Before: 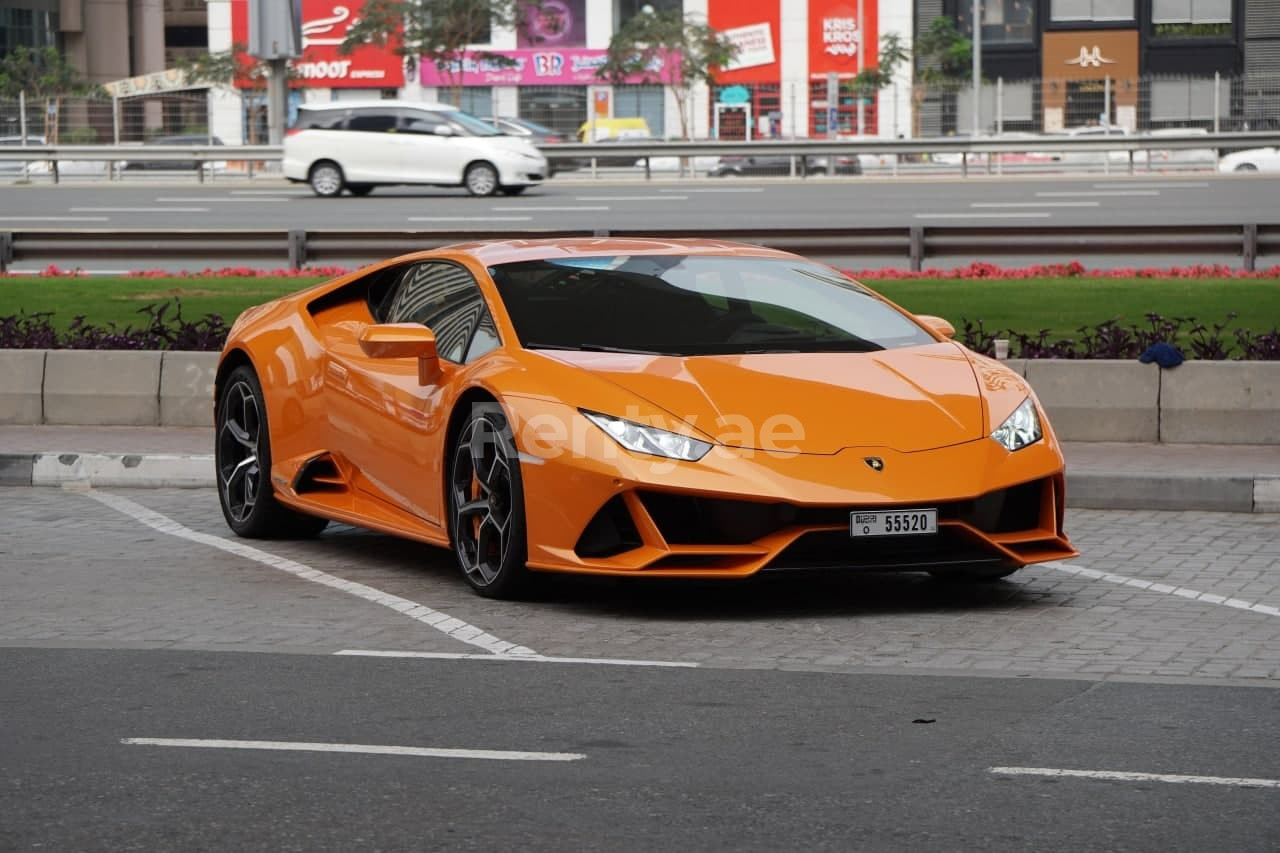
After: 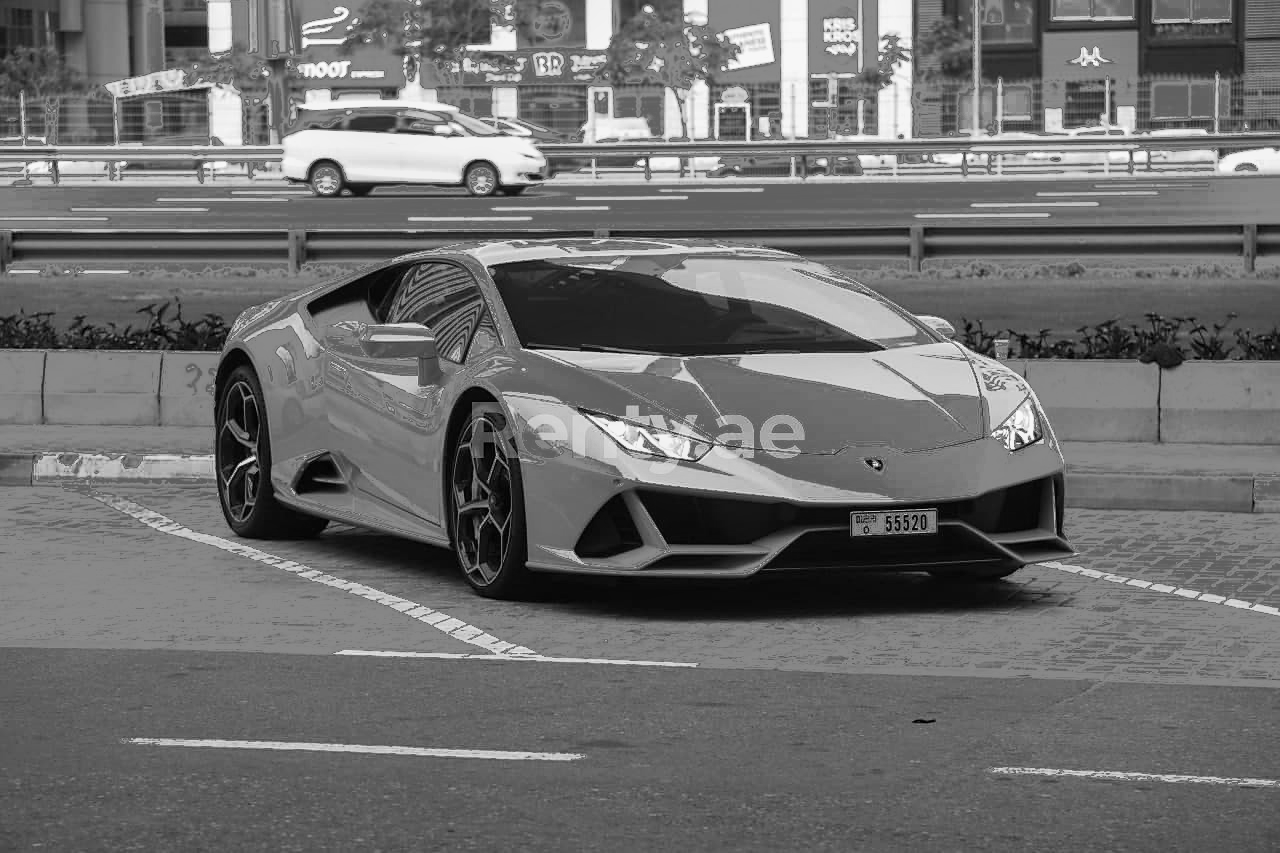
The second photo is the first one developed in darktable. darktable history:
monochrome: a 32, b 64, size 2.3
local contrast: detail 110%
exposure: exposure 0.29 EV, compensate highlight preservation false
sharpen: radius 1.458, amount 0.398, threshold 1.271
white balance: red 0.976, blue 1.04
fill light: exposure -0.73 EV, center 0.69, width 2.2
